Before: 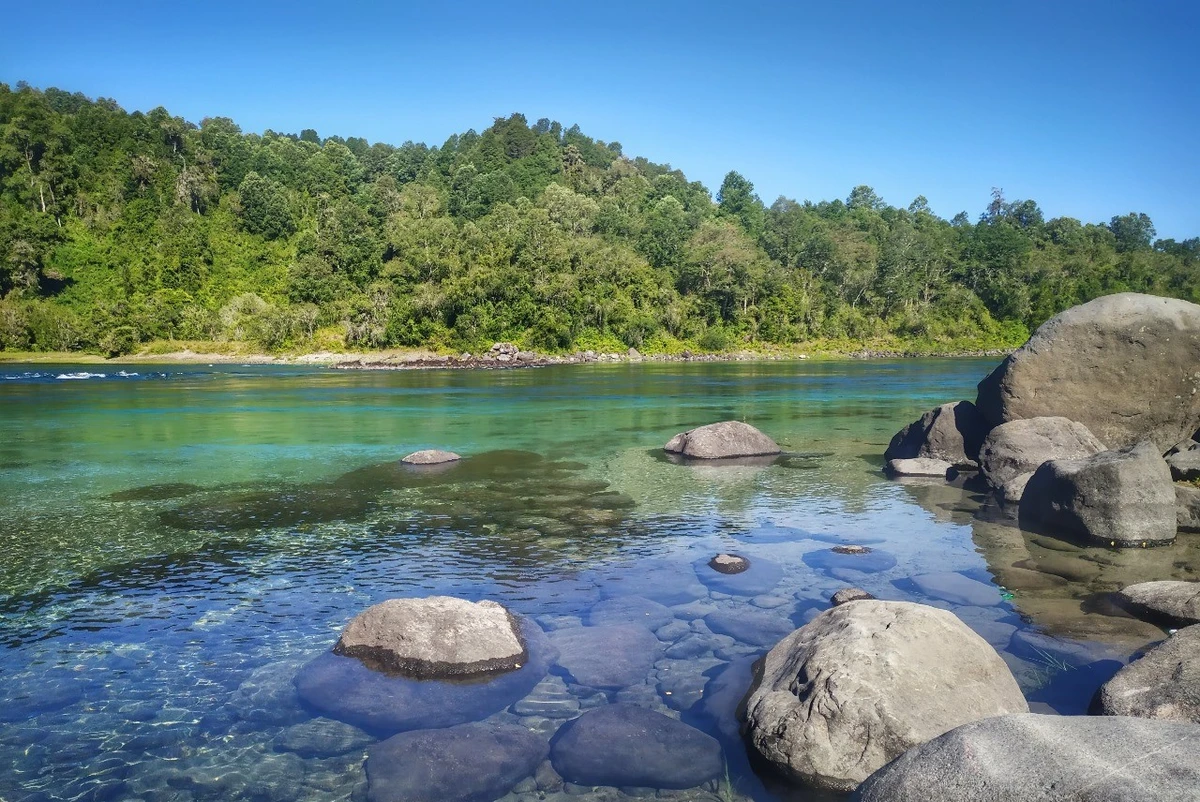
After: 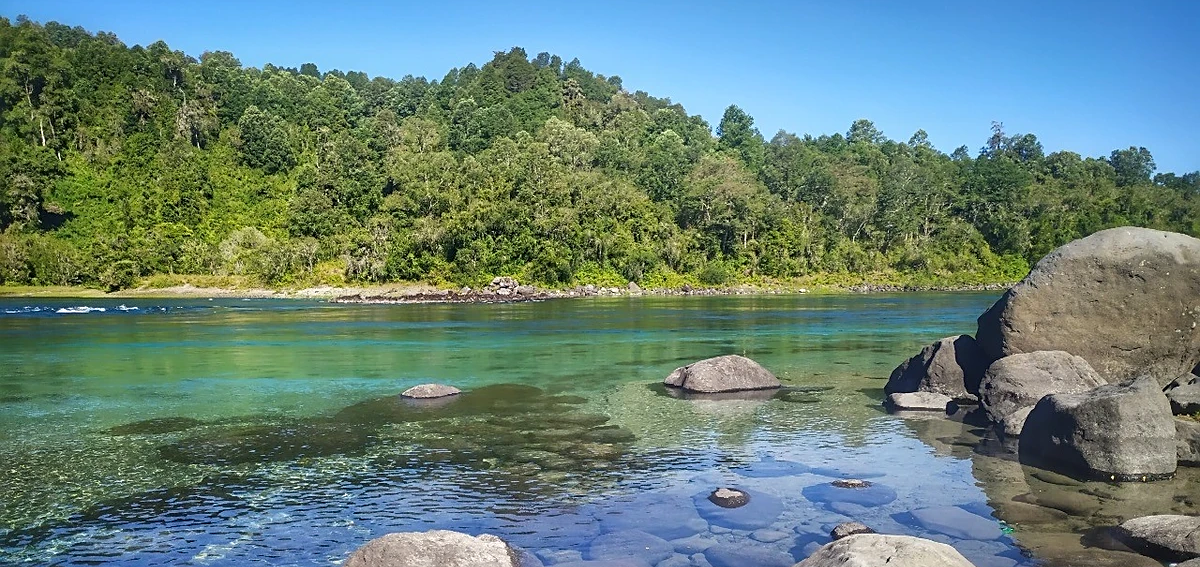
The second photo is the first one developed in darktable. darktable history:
sharpen: on, module defaults
crop and rotate: top 8.293%, bottom 20.996%
color balance rgb: global vibrance 10%
